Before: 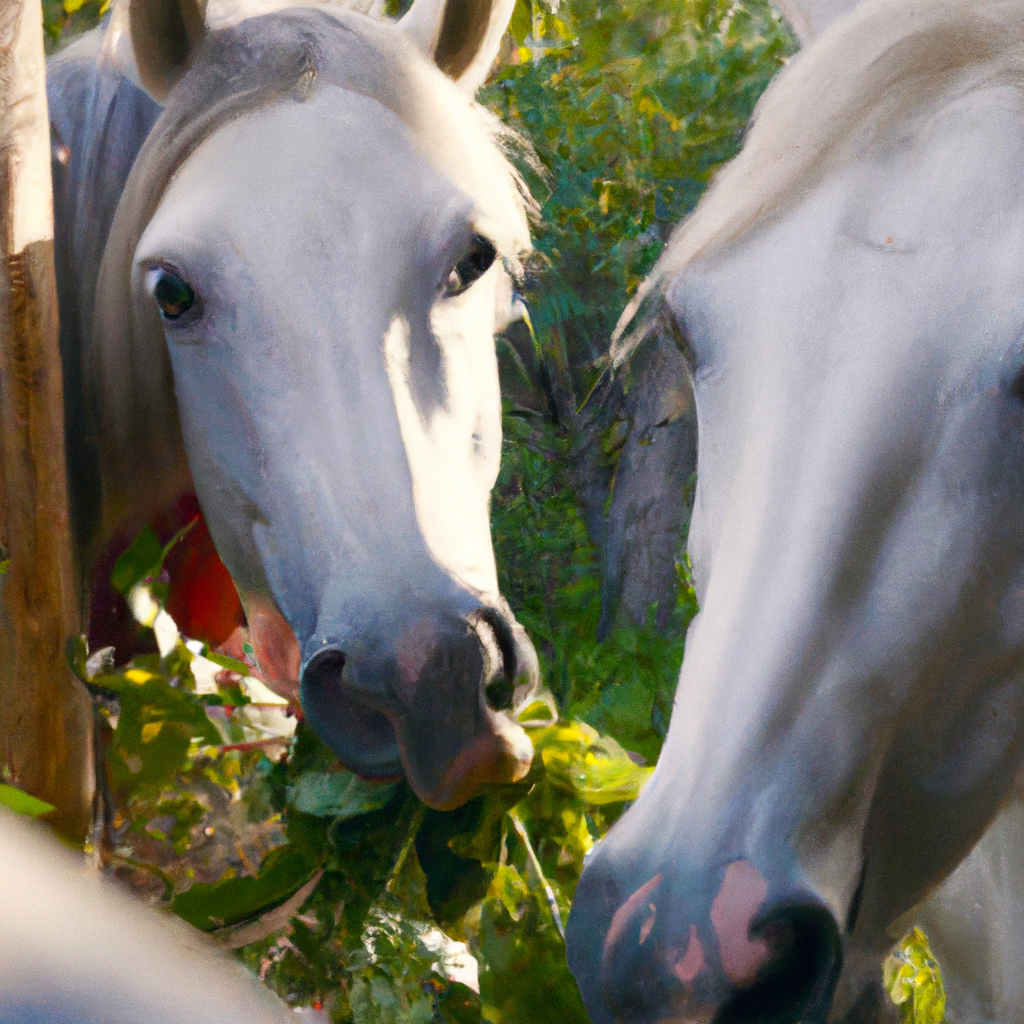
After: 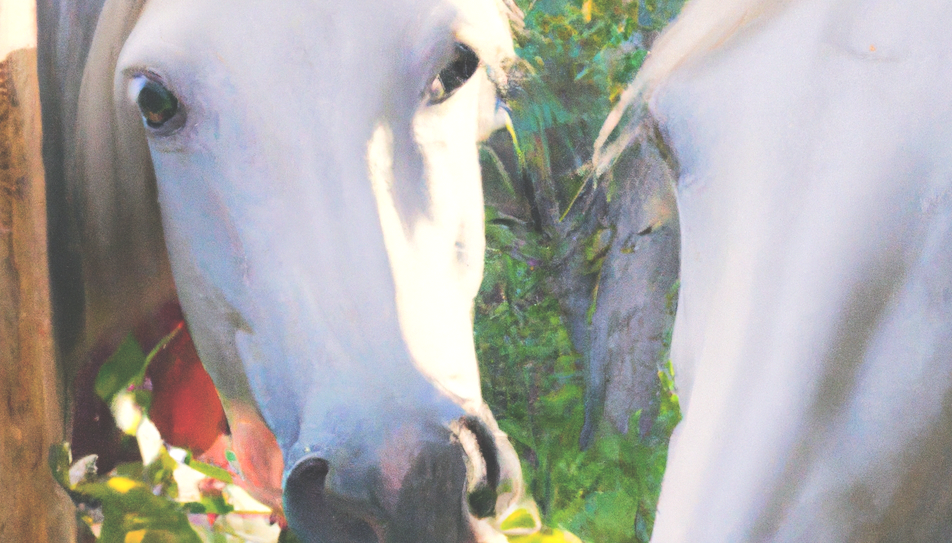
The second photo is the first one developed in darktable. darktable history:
tone equalizer: -7 EV 0.158 EV, -6 EV 0.586 EV, -5 EV 1.13 EV, -4 EV 1.35 EV, -3 EV 1.12 EV, -2 EV 0.6 EV, -1 EV 0.151 EV, edges refinement/feathering 500, mask exposure compensation -1.57 EV, preserve details no
crop: left 1.755%, top 18.845%, right 5.185%, bottom 28.126%
exposure: black level correction -0.028, compensate highlight preservation false
